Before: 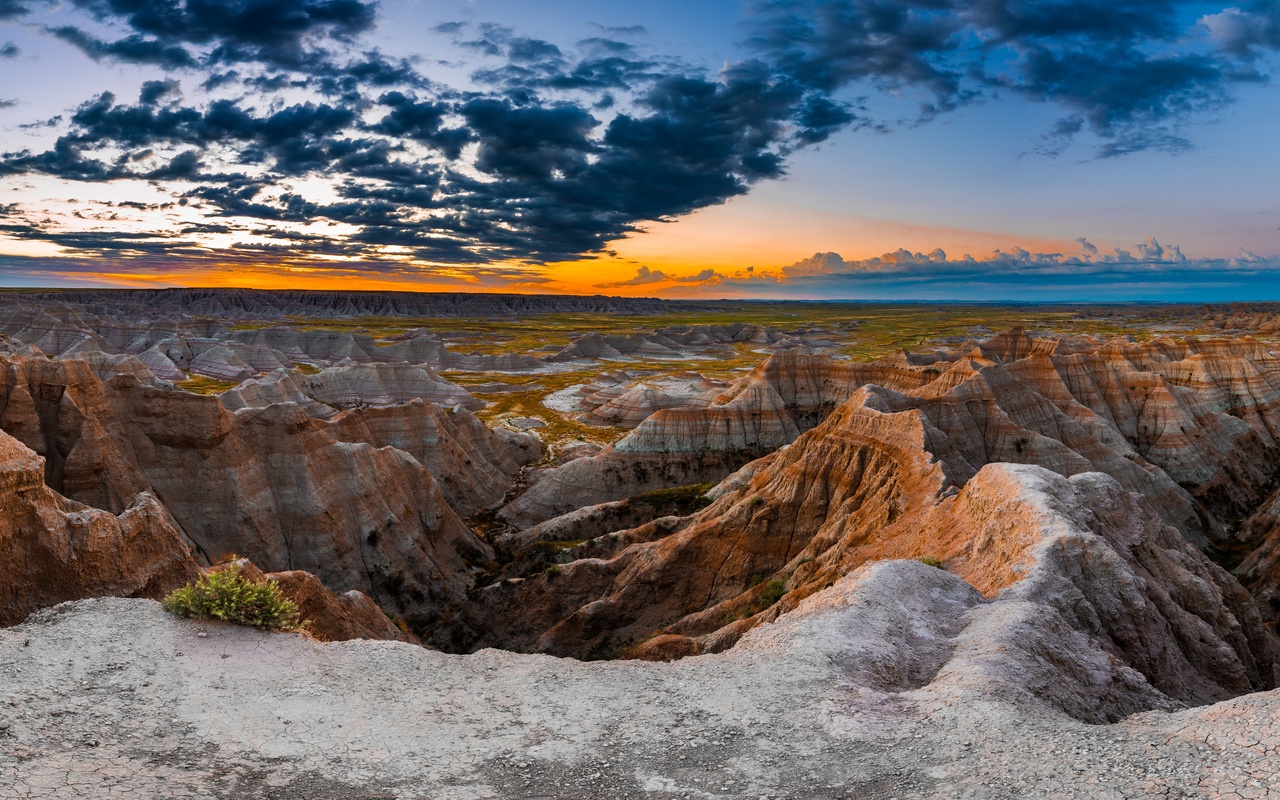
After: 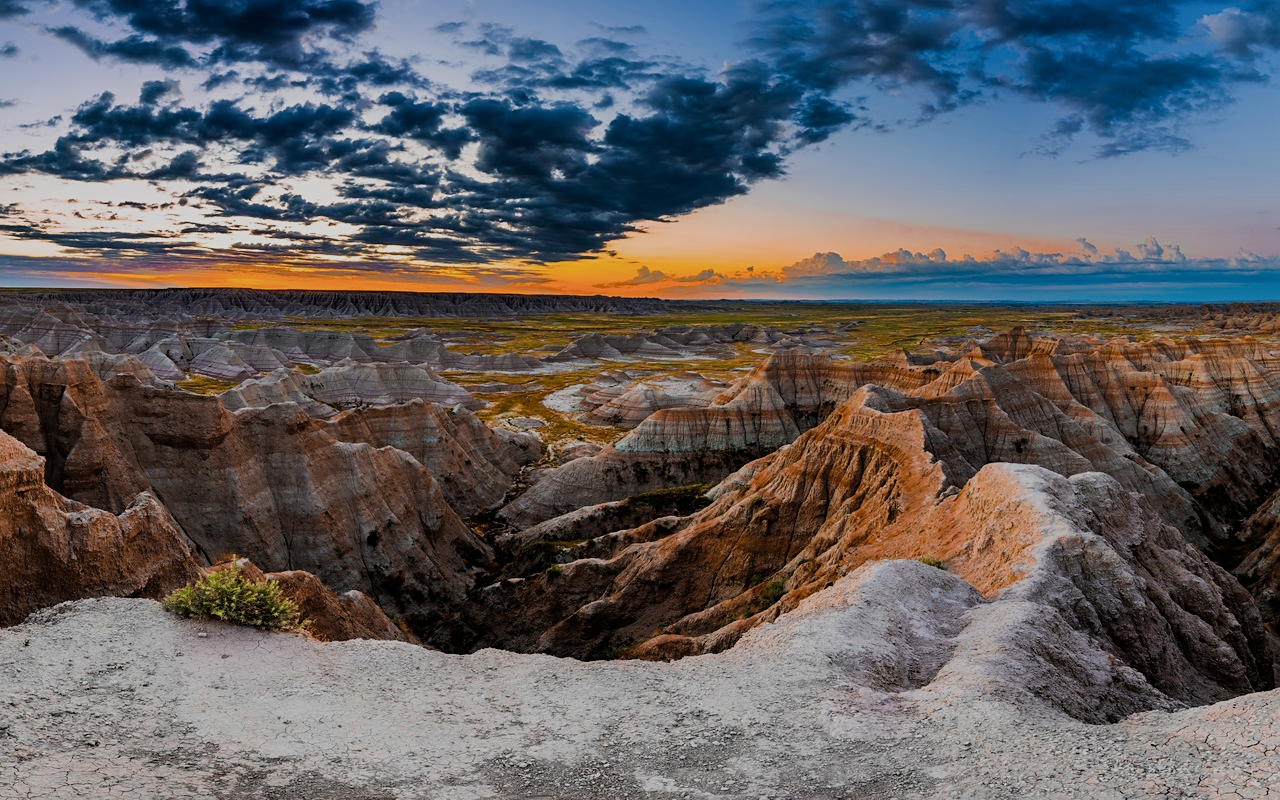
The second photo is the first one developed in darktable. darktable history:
sharpen: amount 0.206
filmic rgb: black relative exposure -8.42 EV, white relative exposure 4.68 EV, hardness 3.8
tone equalizer: mask exposure compensation -0.506 EV
